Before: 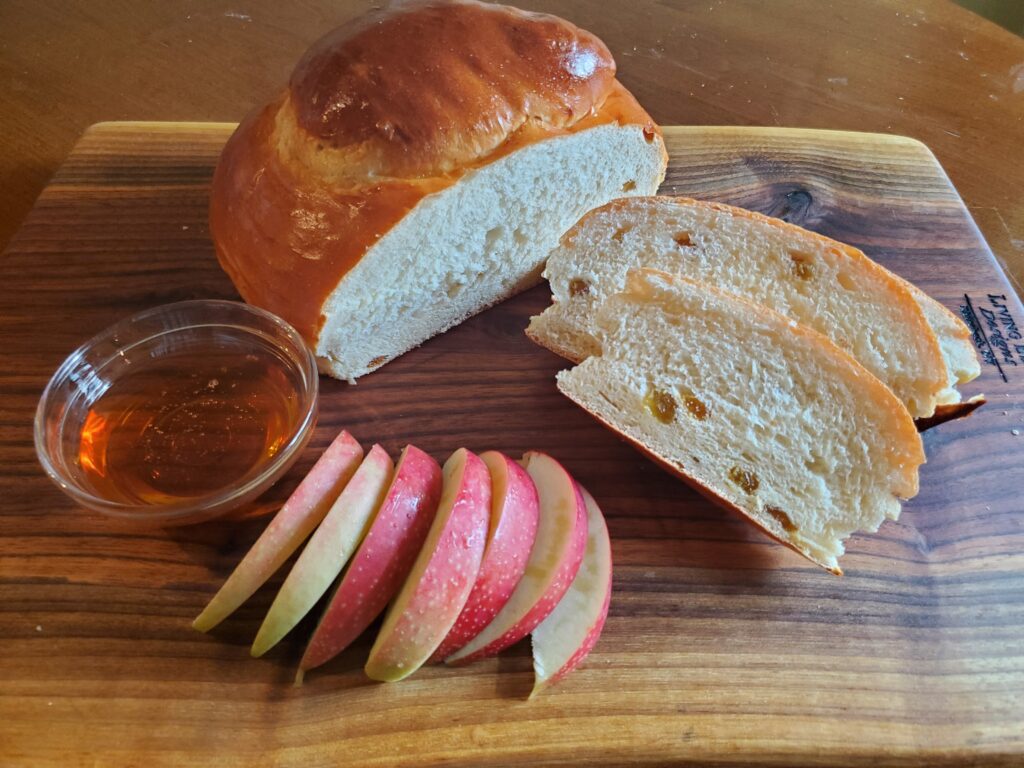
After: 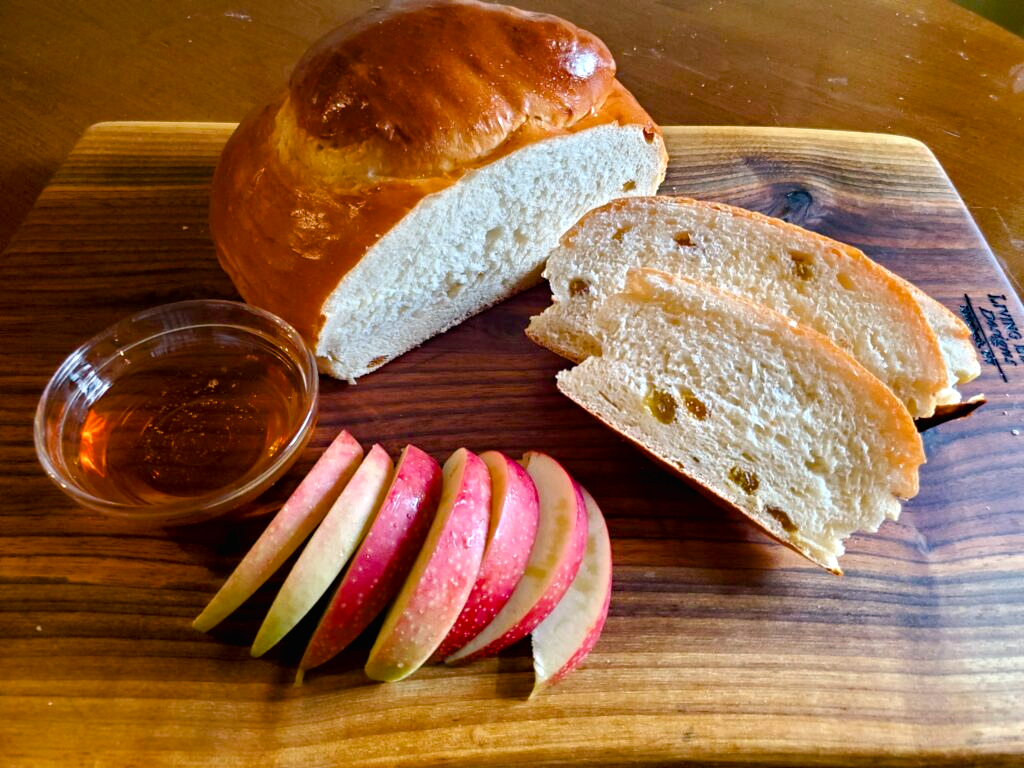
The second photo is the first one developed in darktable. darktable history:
exposure: black level correction 0.009, exposure 0.119 EV, compensate highlight preservation false
color balance rgb: shadows lift › chroma 1%, shadows lift › hue 217.2°, power › hue 310.8°, highlights gain › chroma 2%, highlights gain › hue 44.4°, global offset › luminance 0.25%, global offset › hue 171.6°, perceptual saturation grading › global saturation 14.09%, perceptual saturation grading › highlights -30%, perceptual saturation grading › shadows 50.67%, global vibrance 25%, contrast 20%
